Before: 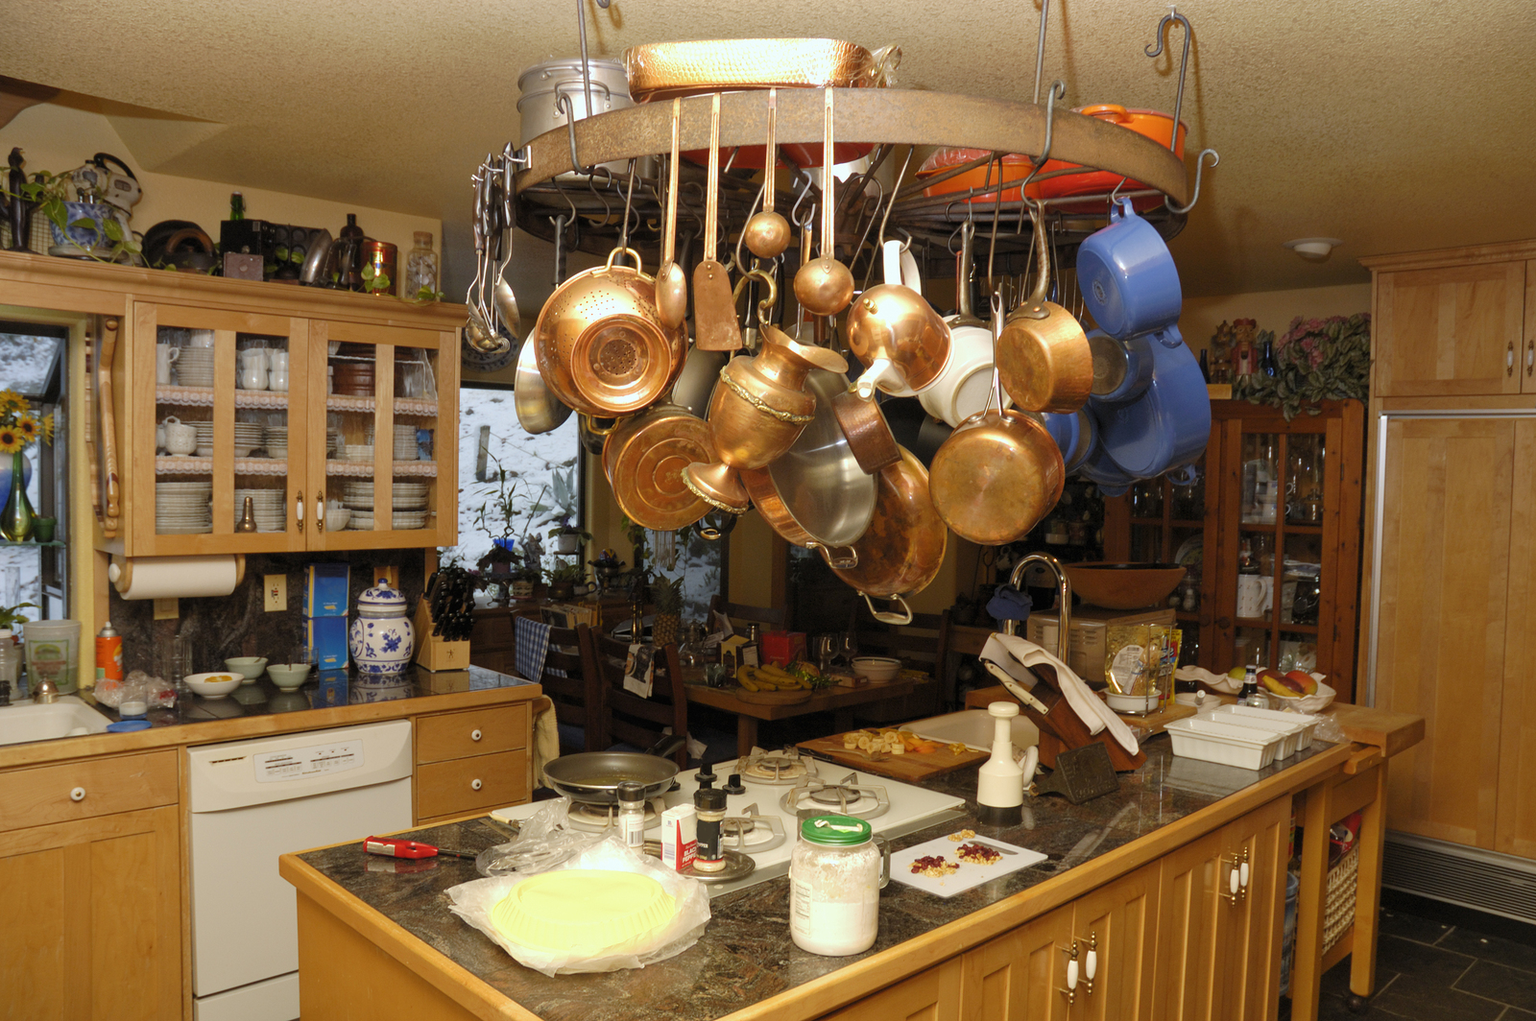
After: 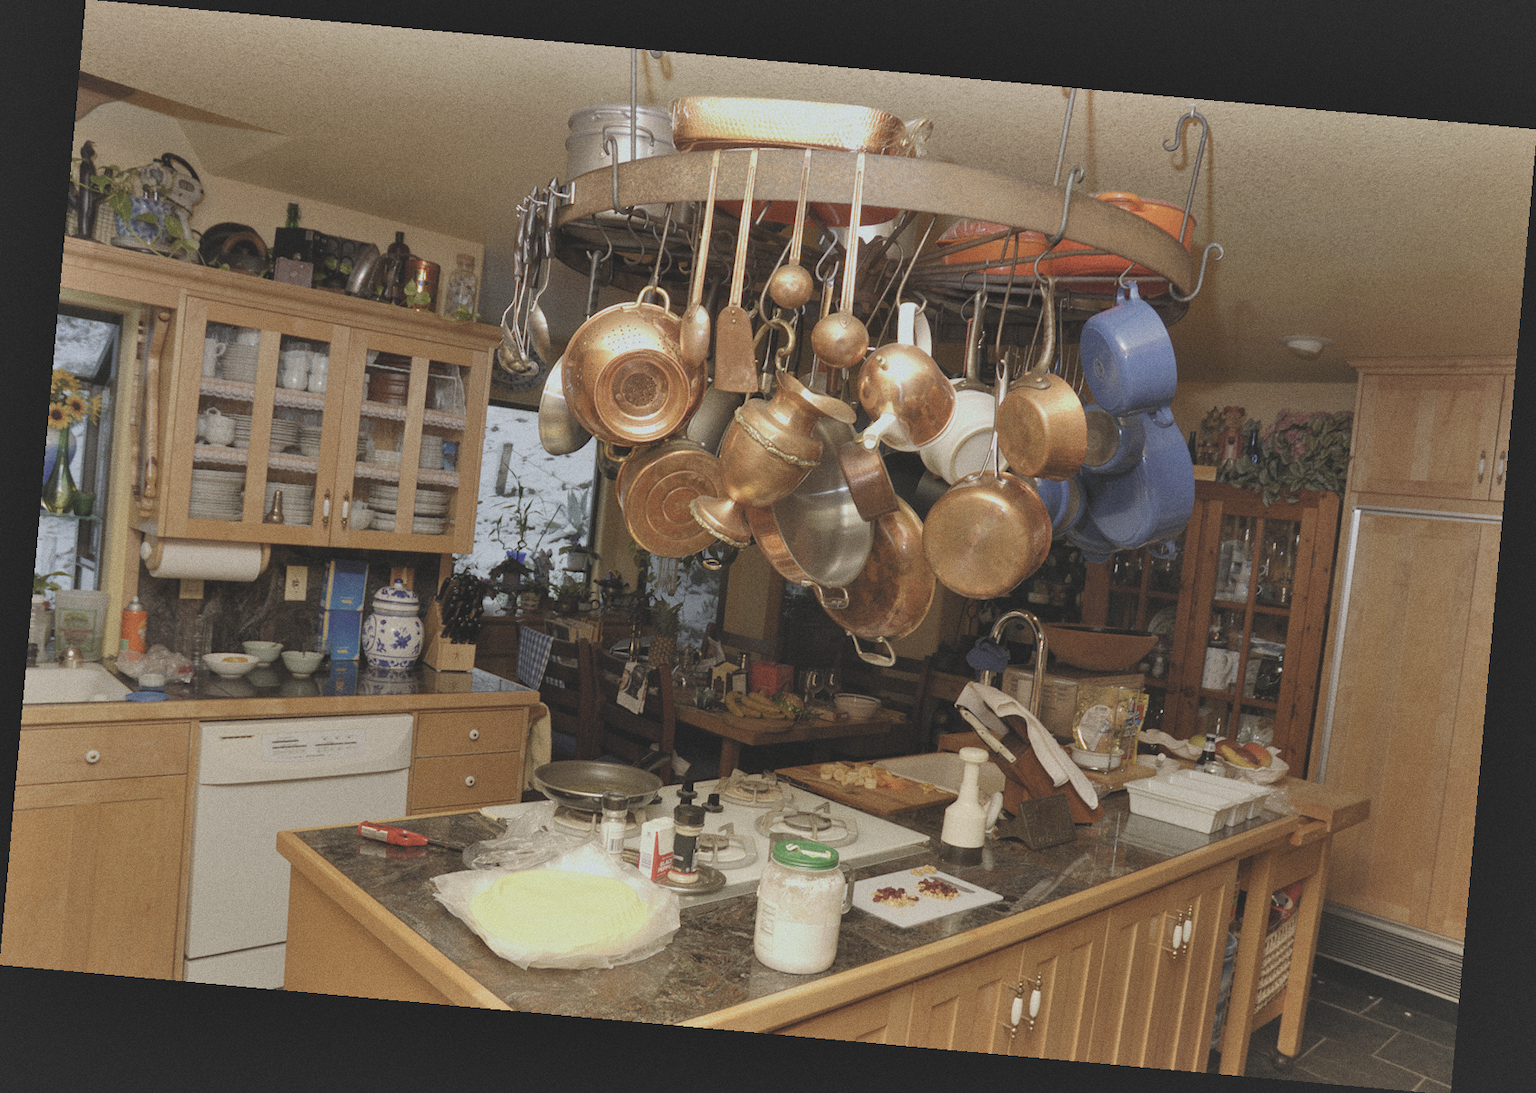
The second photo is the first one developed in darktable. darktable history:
rotate and perspective: rotation 5.12°, automatic cropping off
shadows and highlights: shadows 49, highlights -41, soften with gaussian
grain: coarseness 0.09 ISO
contrast brightness saturation: contrast -0.26, saturation -0.43
